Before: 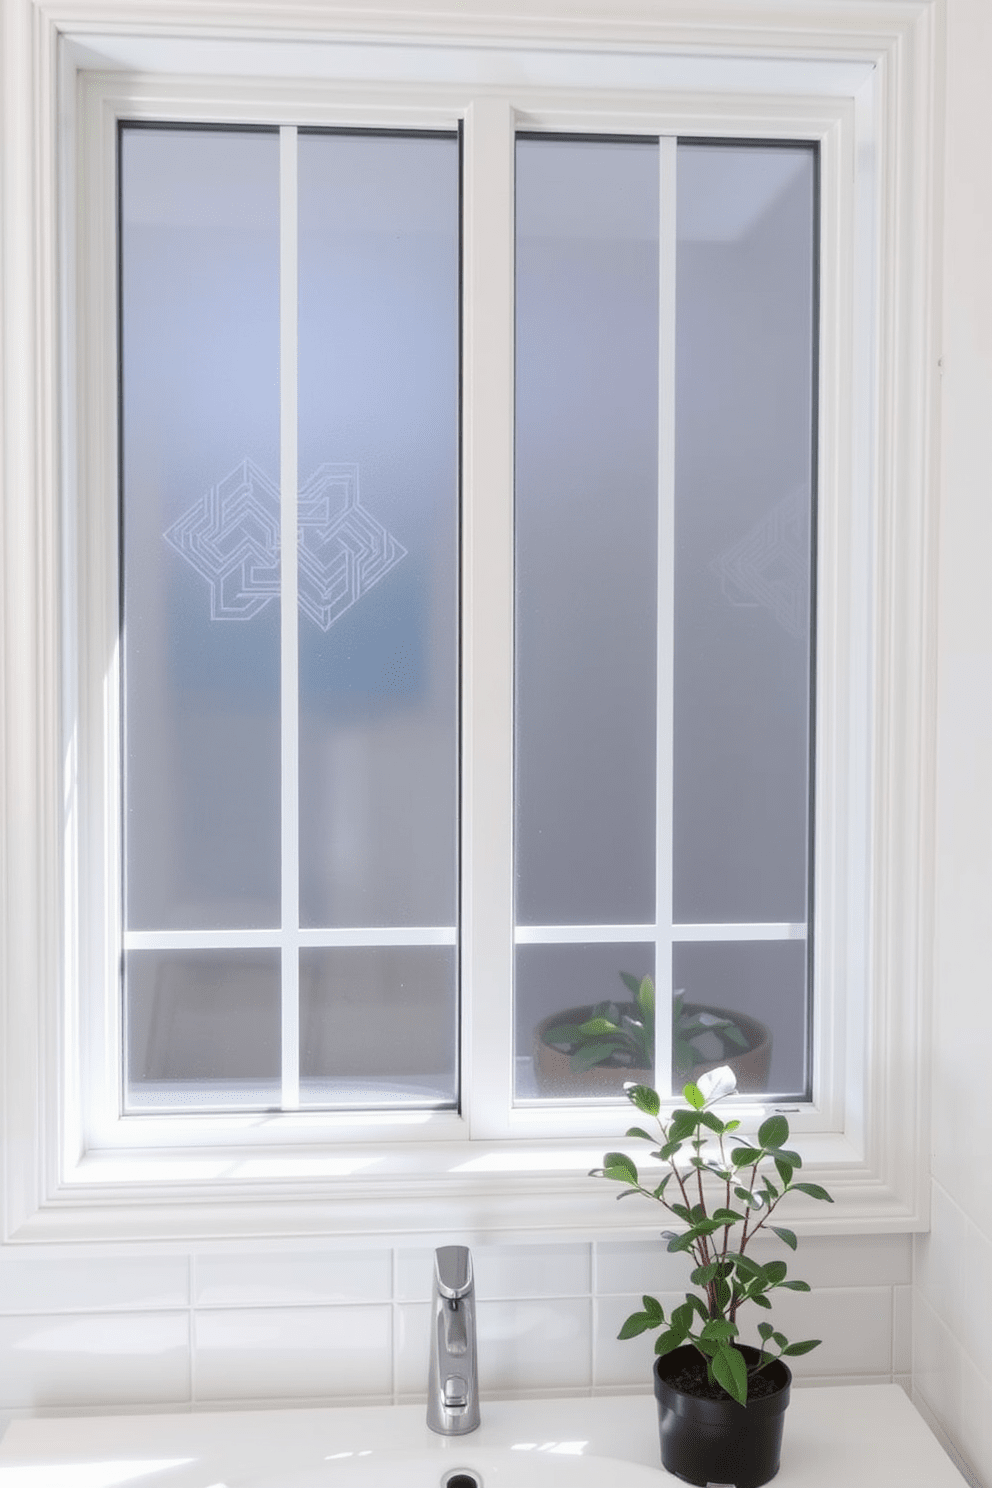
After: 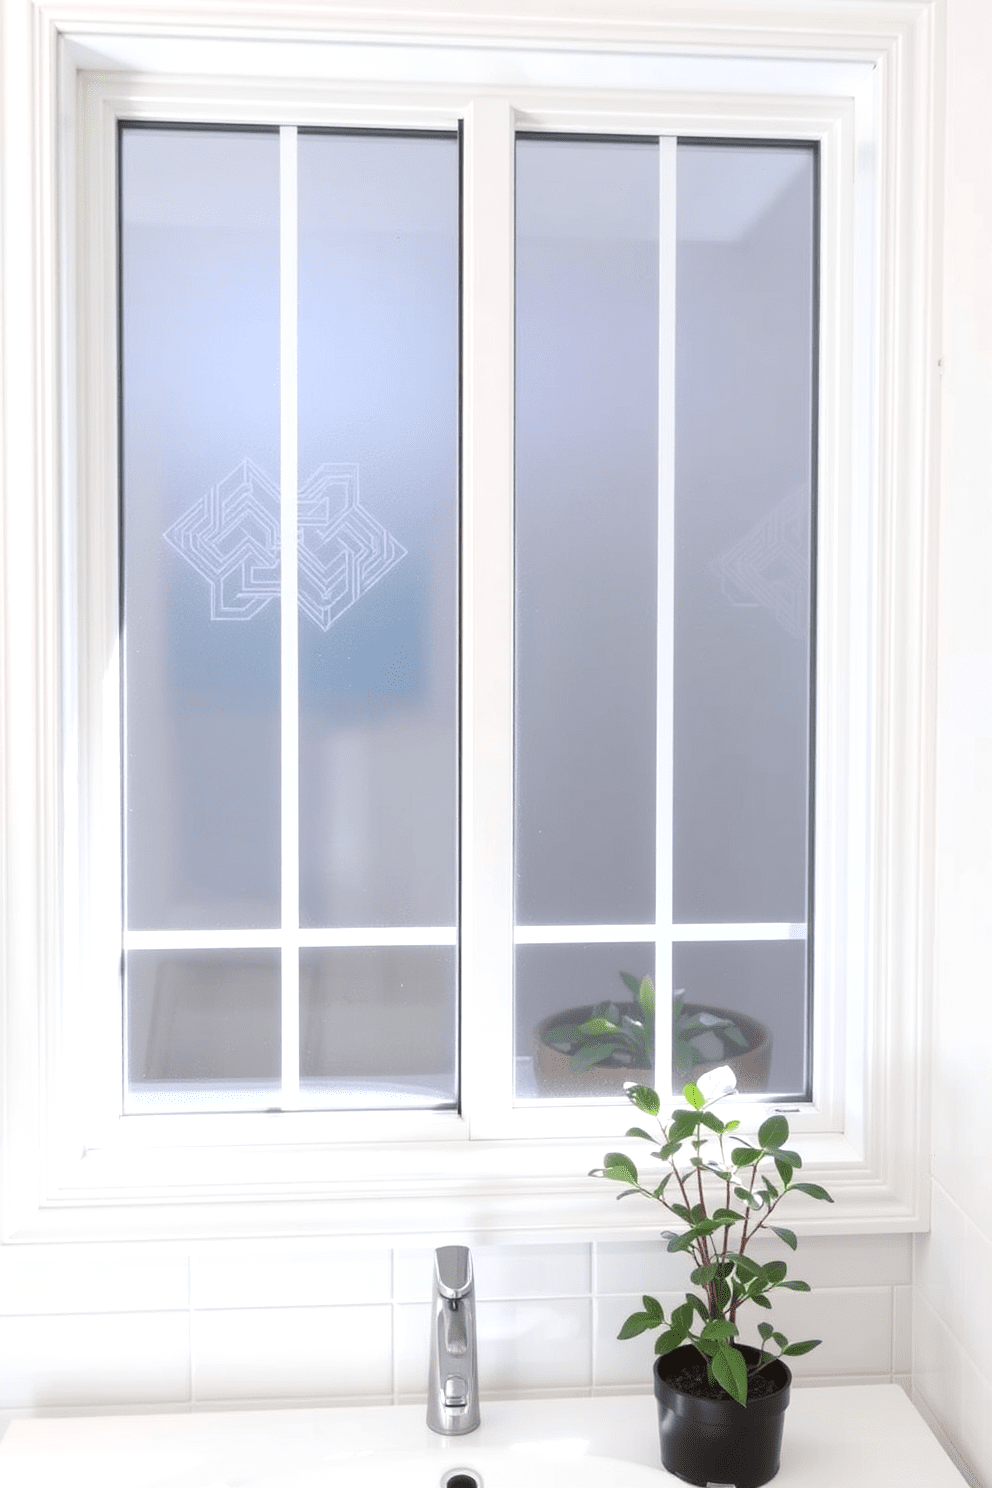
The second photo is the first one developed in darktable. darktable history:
contrast brightness saturation: saturation -0.05
exposure: exposure 0.426 EV, compensate highlight preservation false
